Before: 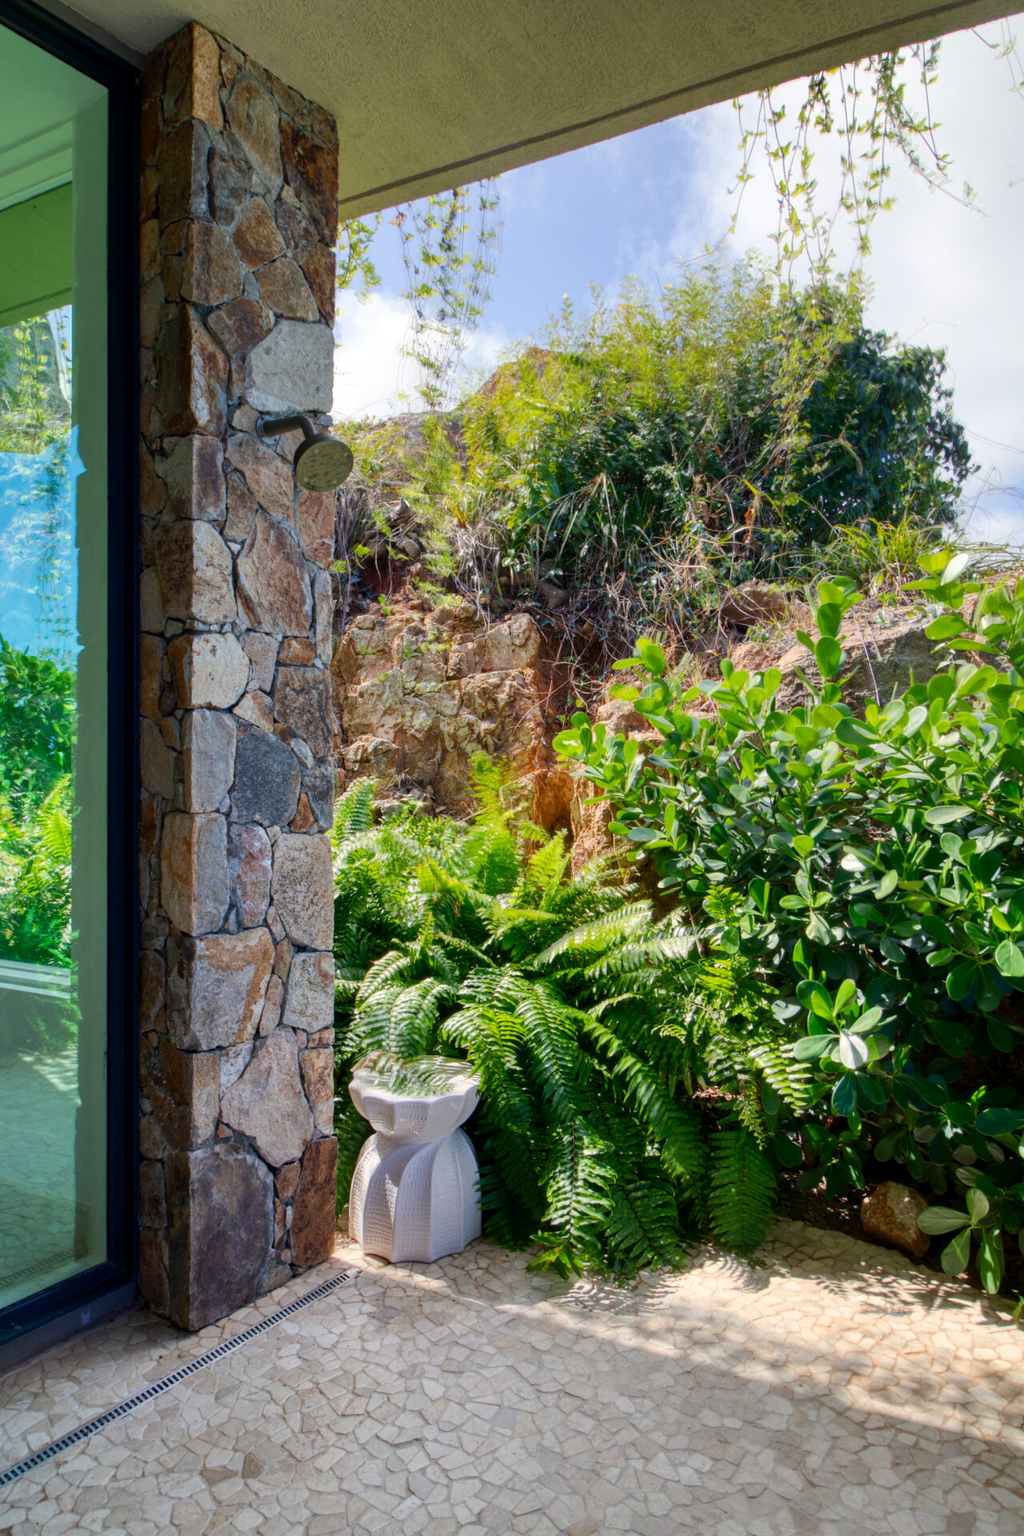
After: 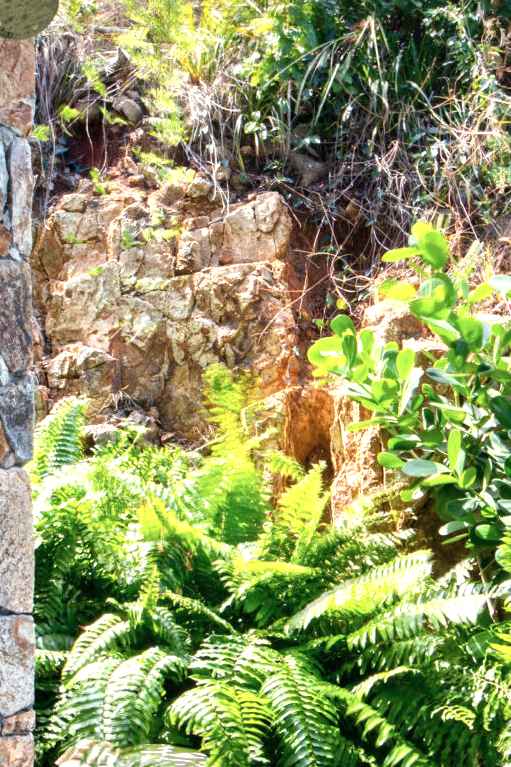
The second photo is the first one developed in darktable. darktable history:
crop: left 30%, top 30%, right 30%, bottom 30%
color correction: saturation 0.8
levels: levels [0, 0.374, 0.749]
